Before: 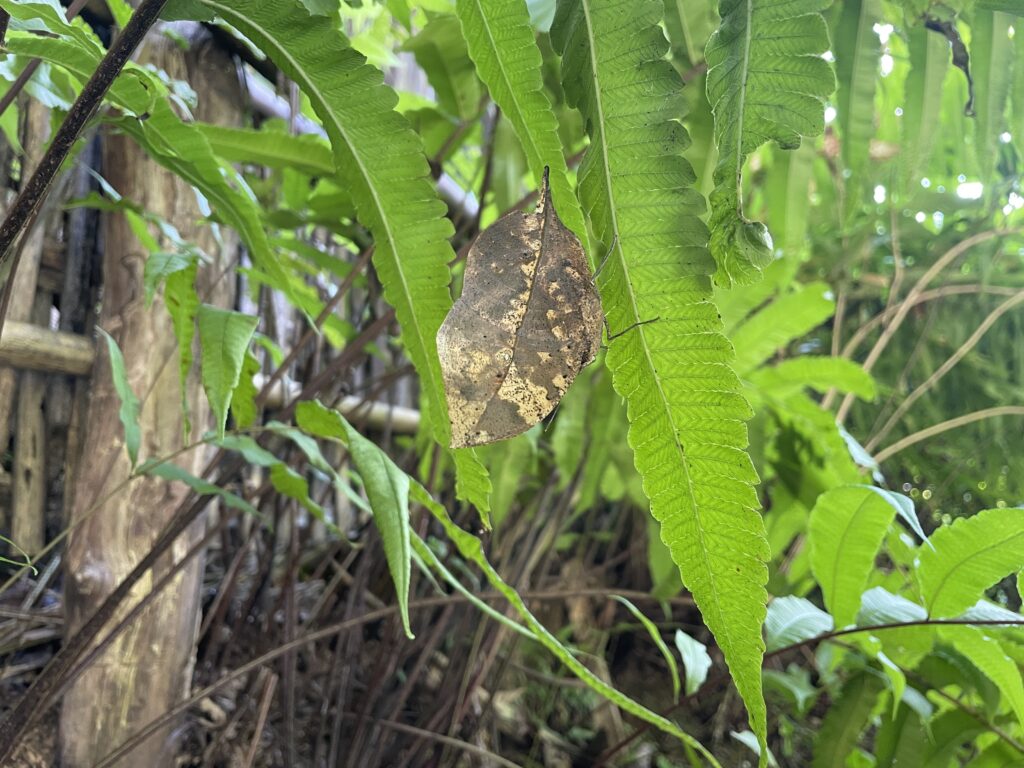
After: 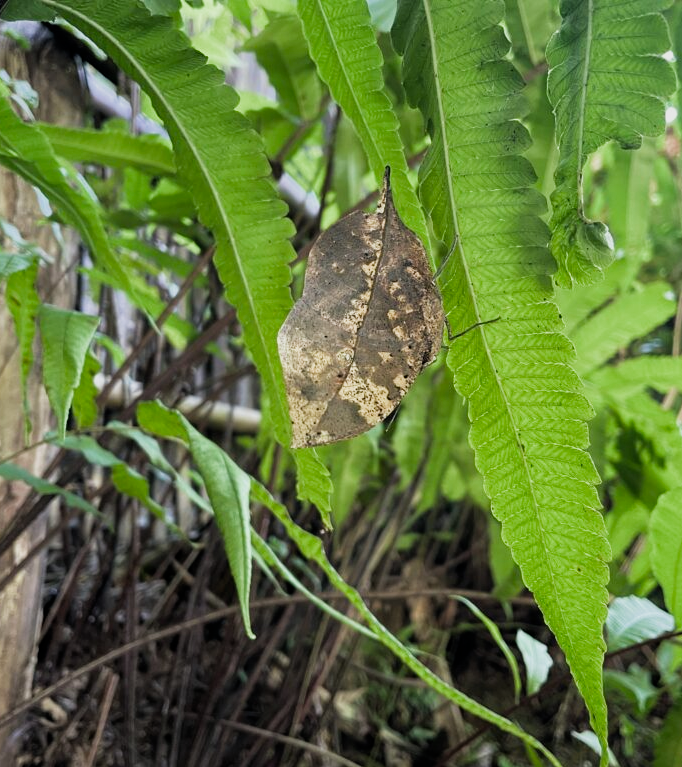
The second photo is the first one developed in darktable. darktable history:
filmic rgb: middle gray luminance 21.73%, black relative exposure -14 EV, white relative exposure 2.96 EV, threshold 6 EV, target black luminance 0%, hardness 8.81, latitude 59.69%, contrast 1.208, highlights saturation mix 5%, shadows ↔ highlights balance 41.6%, add noise in highlights 0, color science v3 (2019), use custom middle-gray values true, iterations of high-quality reconstruction 0, contrast in highlights soft, enable highlight reconstruction true
crop and rotate: left 15.546%, right 17.787%
